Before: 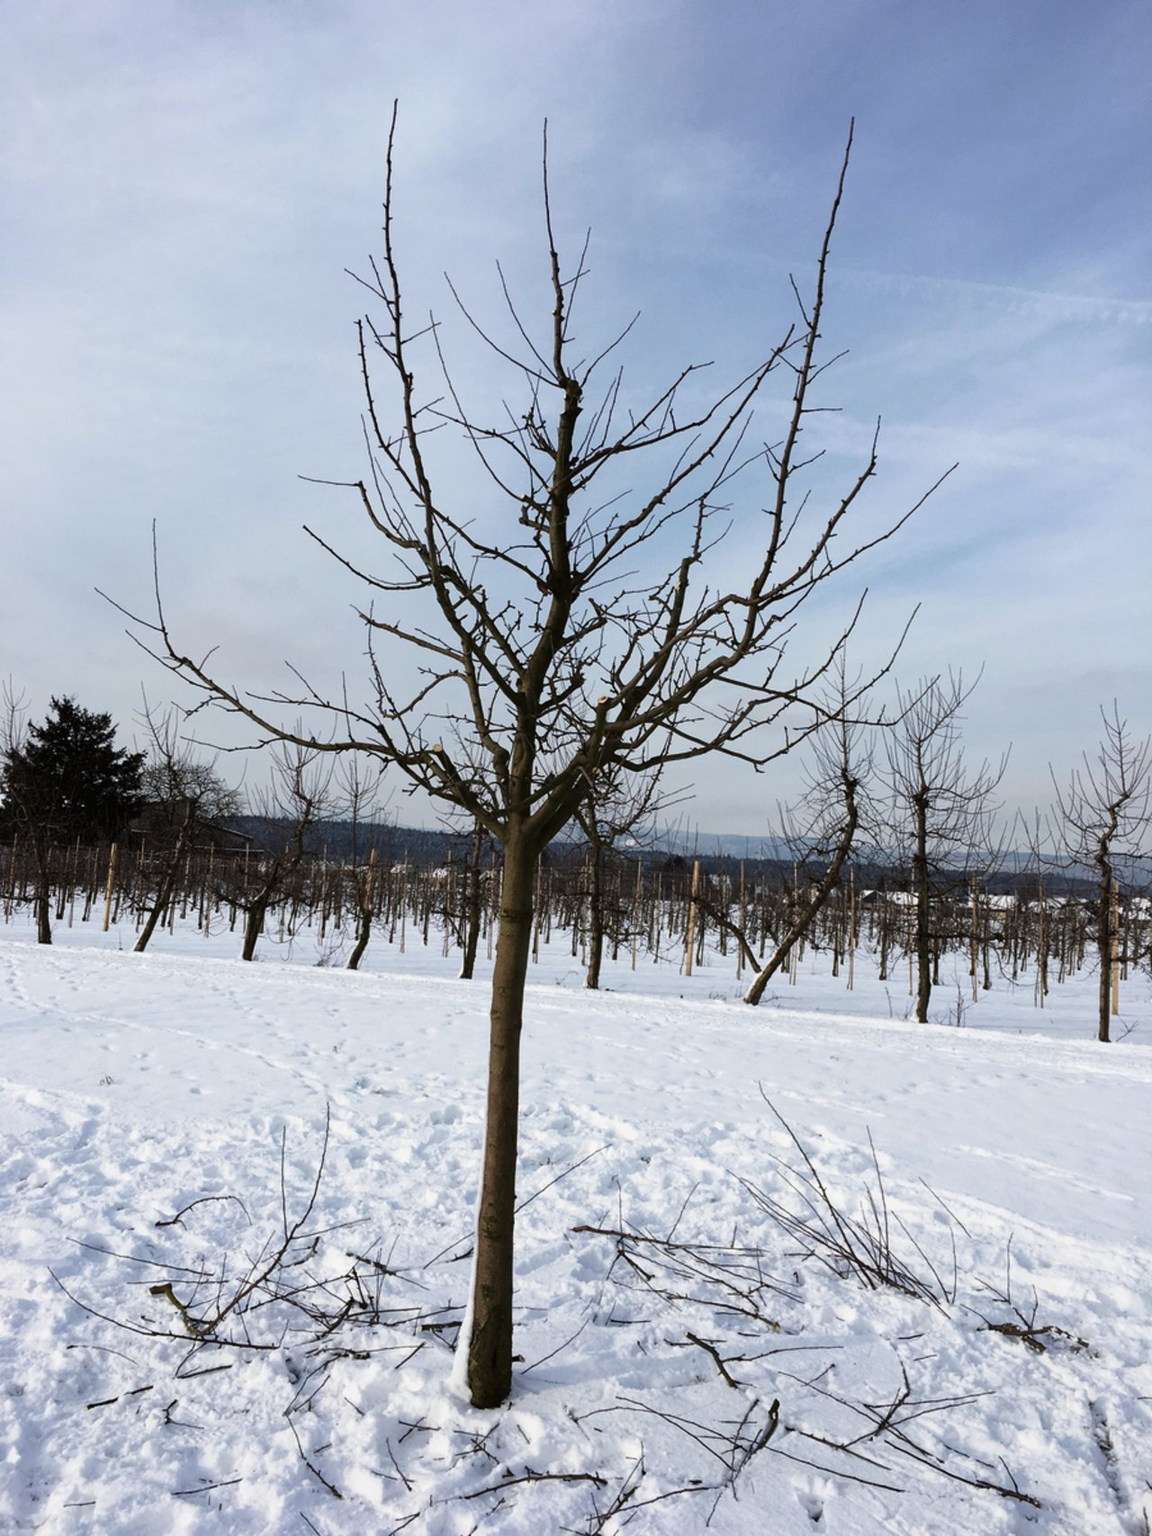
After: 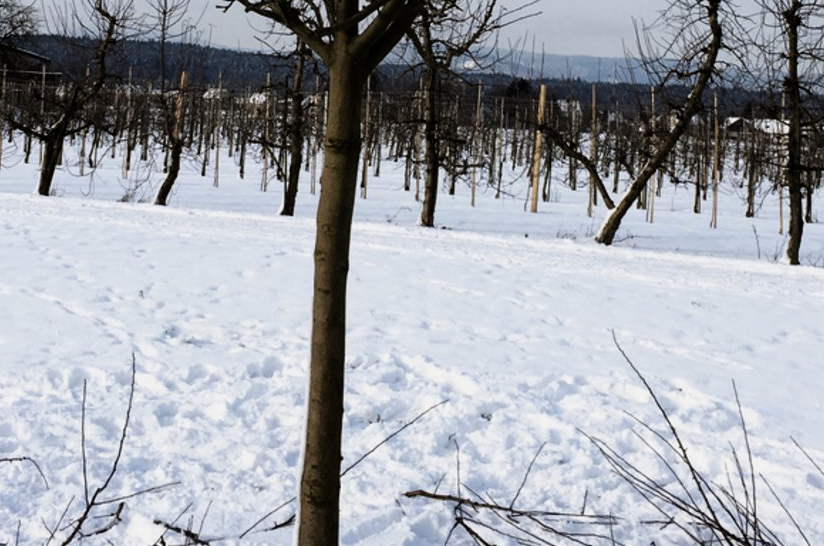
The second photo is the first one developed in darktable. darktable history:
crop: left 18.091%, top 51.13%, right 17.525%, bottom 16.85%
color contrast: green-magenta contrast 0.8, blue-yellow contrast 1.1, unbound 0
filmic rgb: black relative exposure -12.8 EV, white relative exposure 2.8 EV, threshold 3 EV, target black luminance 0%, hardness 8.54, latitude 70.41%, contrast 1.133, shadows ↔ highlights balance -0.395%, color science v4 (2020), enable highlight reconstruction true
